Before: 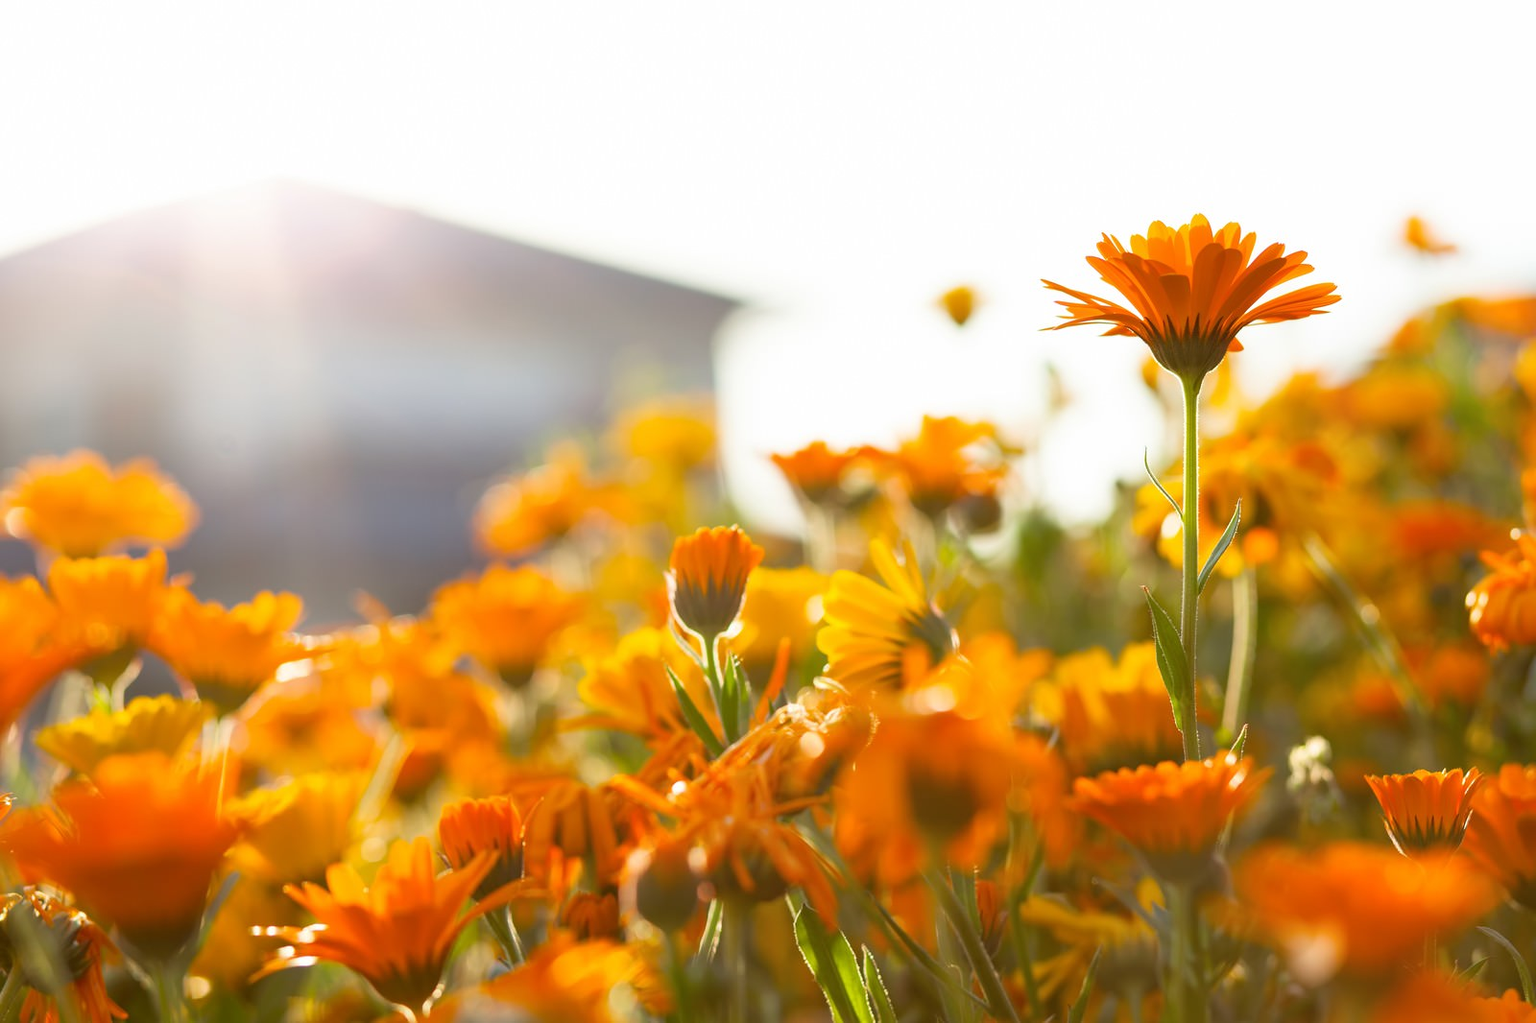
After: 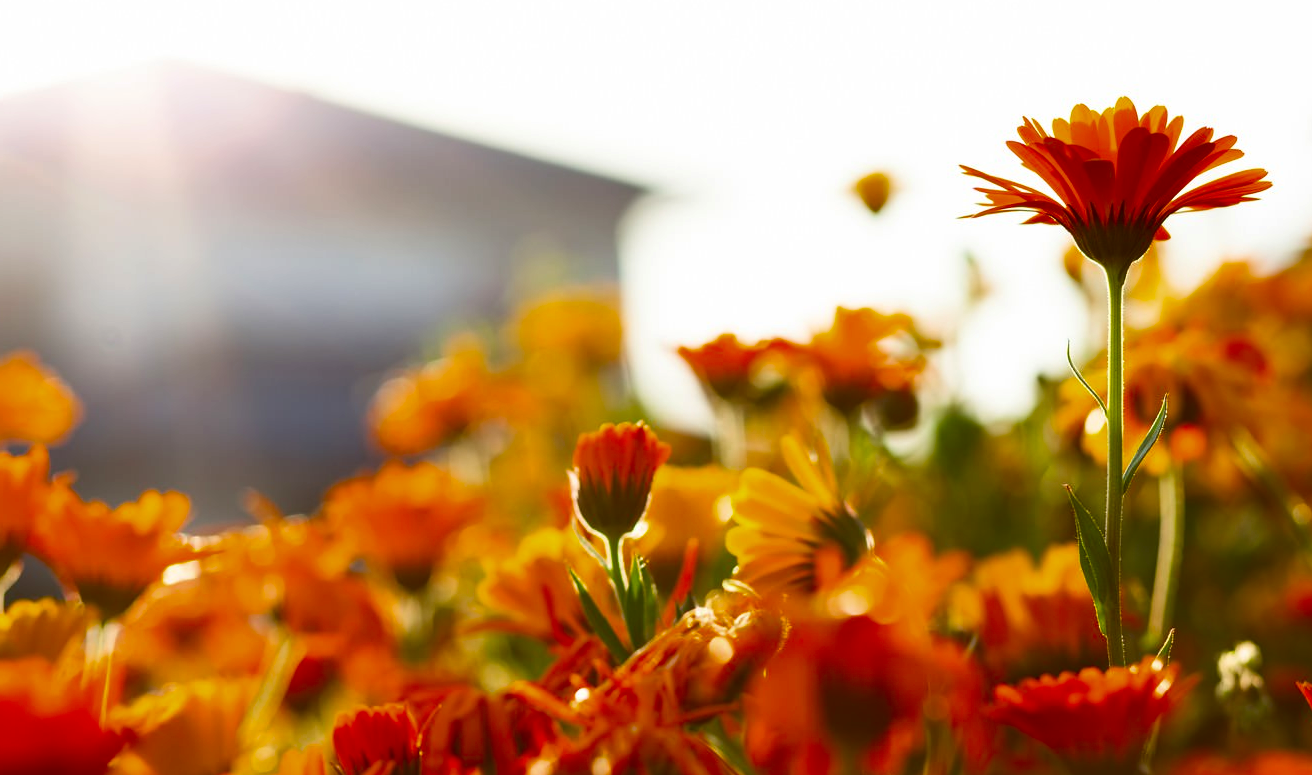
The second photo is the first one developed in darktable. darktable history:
crop: left 7.856%, top 11.836%, right 10.12%, bottom 15.387%
contrast brightness saturation: contrast 0.13, brightness -0.24, saturation 0.14
color balance rgb: perceptual saturation grading › global saturation 8.89%, saturation formula JzAzBz (2021)
